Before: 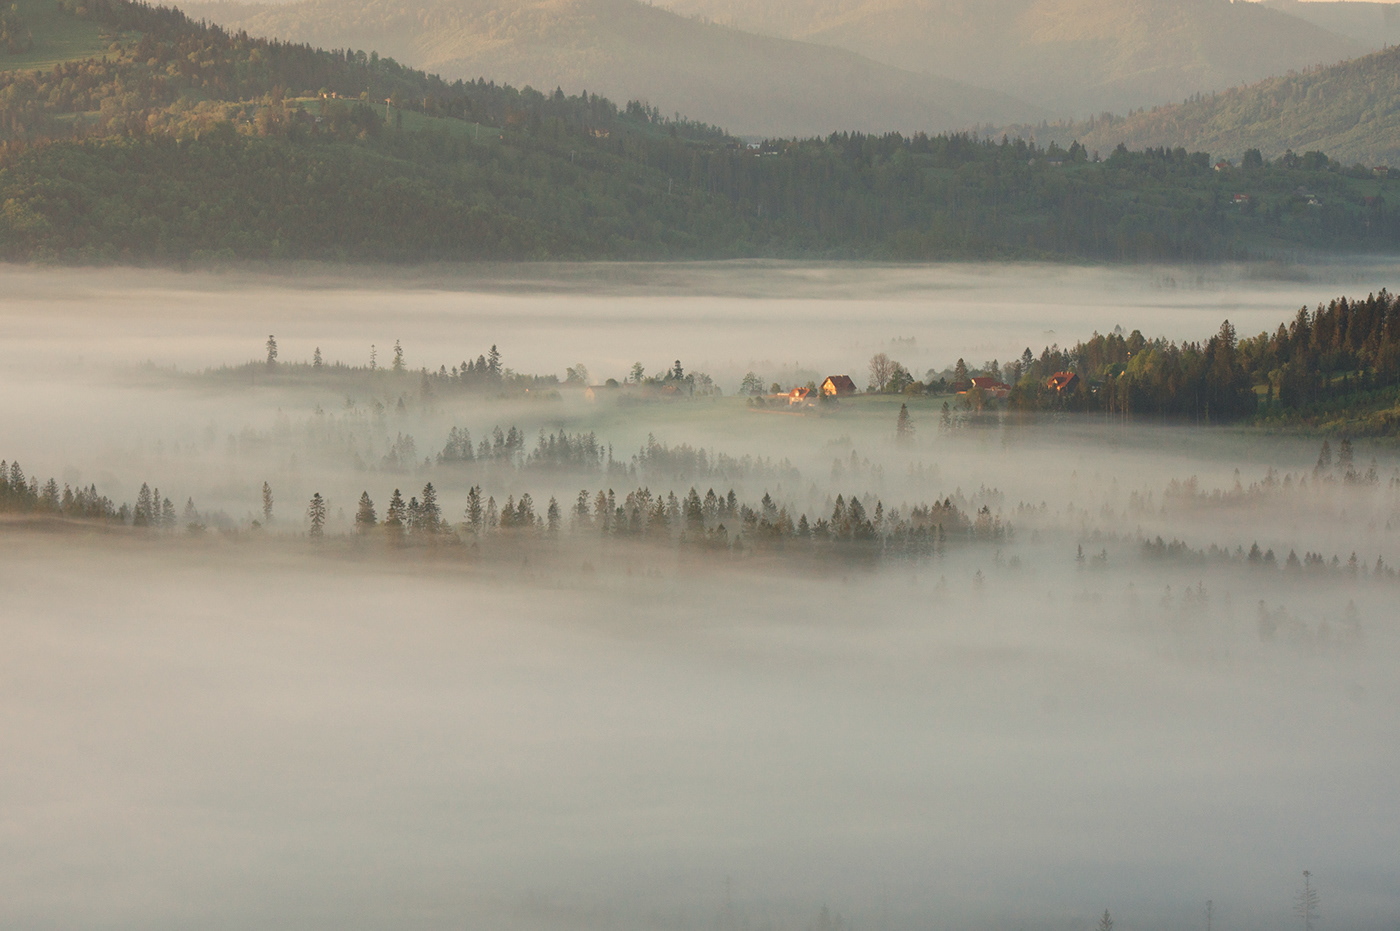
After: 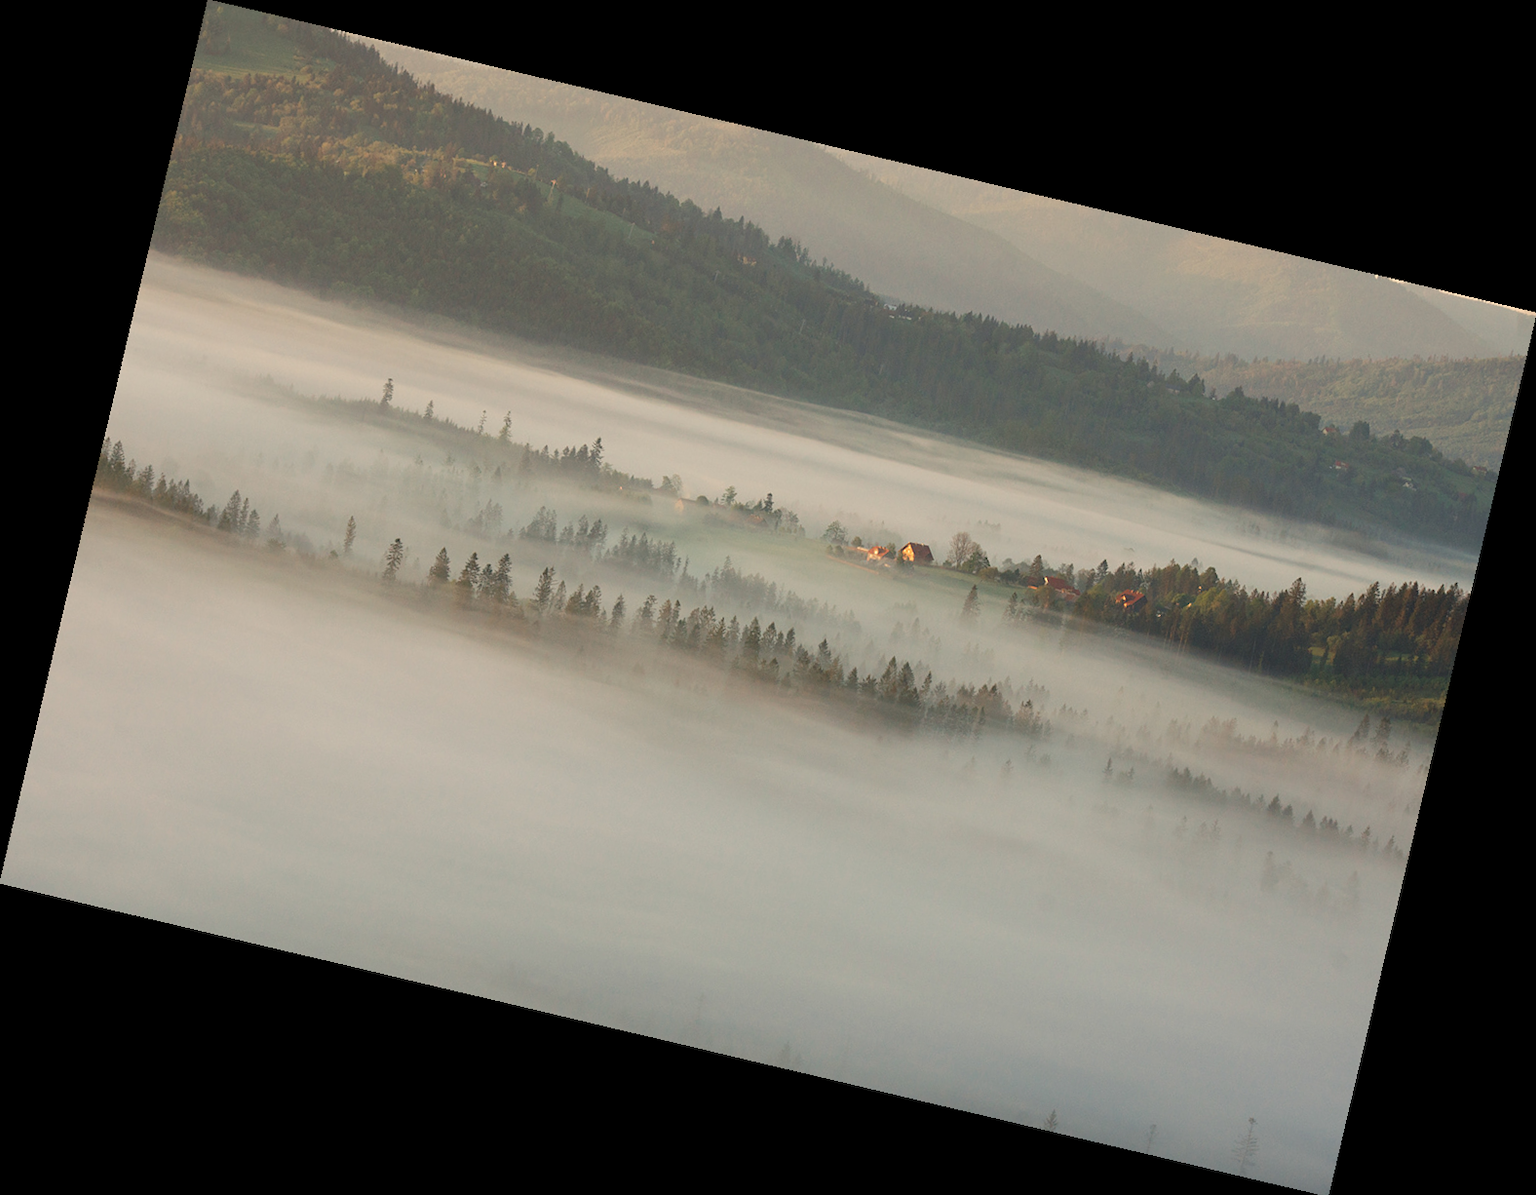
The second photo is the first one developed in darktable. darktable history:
sharpen: radius 5.325, amount 0.312, threshold 26.433
rotate and perspective: rotation 13.27°, automatic cropping off
